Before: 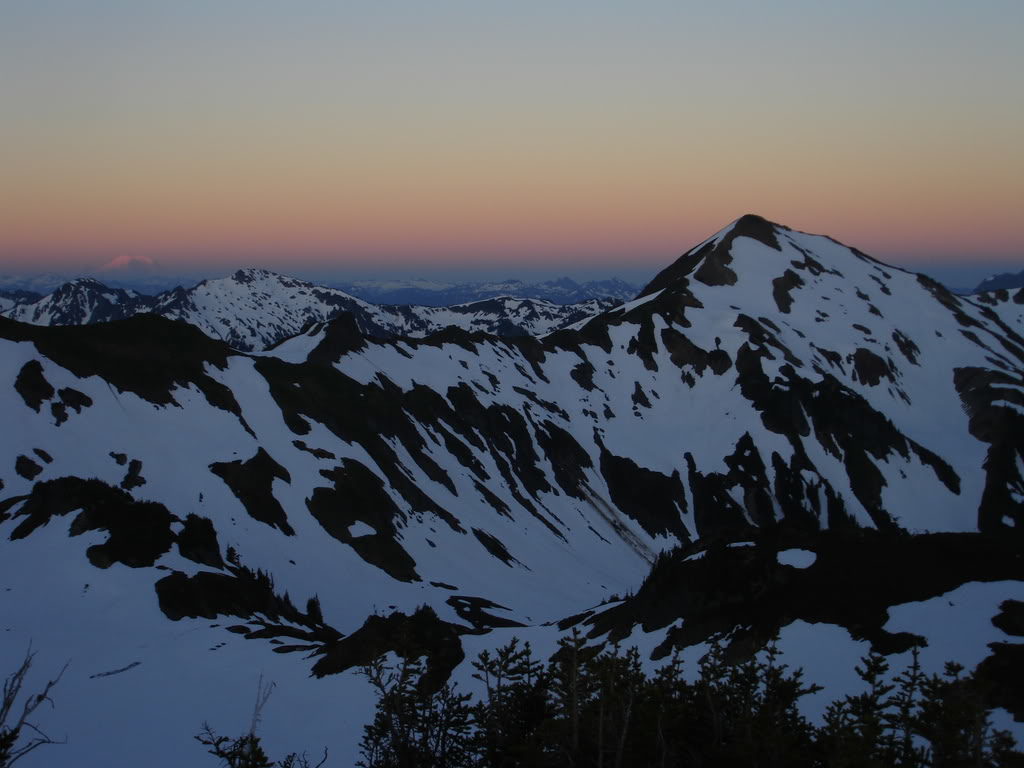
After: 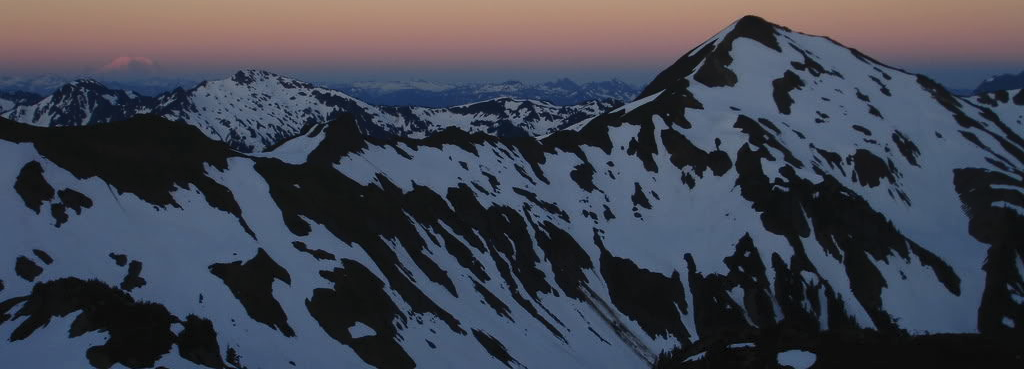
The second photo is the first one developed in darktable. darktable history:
crop and rotate: top 26.017%, bottom 25.913%
tone curve: curves: ch0 [(0, 0) (0.003, 0.005) (0.011, 0.021) (0.025, 0.042) (0.044, 0.065) (0.069, 0.074) (0.1, 0.092) (0.136, 0.123) (0.177, 0.159) (0.224, 0.2) (0.277, 0.252) (0.335, 0.32) (0.399, 0.392) (0.468, 0.468) (0.543, 0.549) (0.623, 0.638) (0.709, 0.721) (0.801, 0.812) (0.898, 0.896) (1, 1)], color space Lab, independent channels, preserve colors none
